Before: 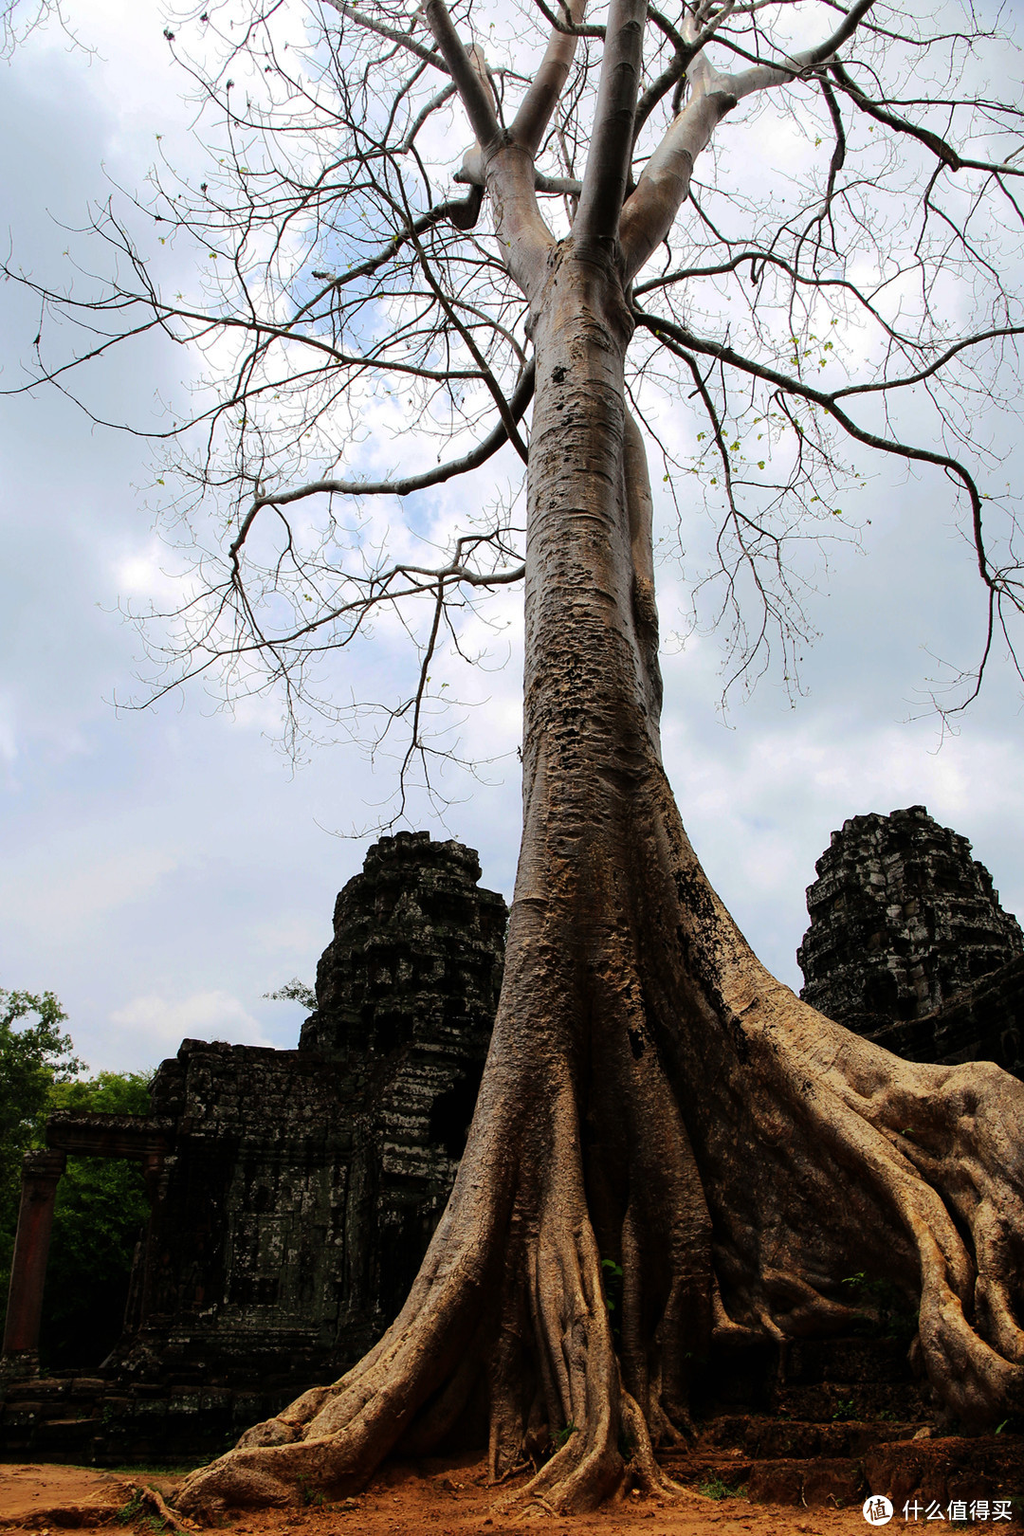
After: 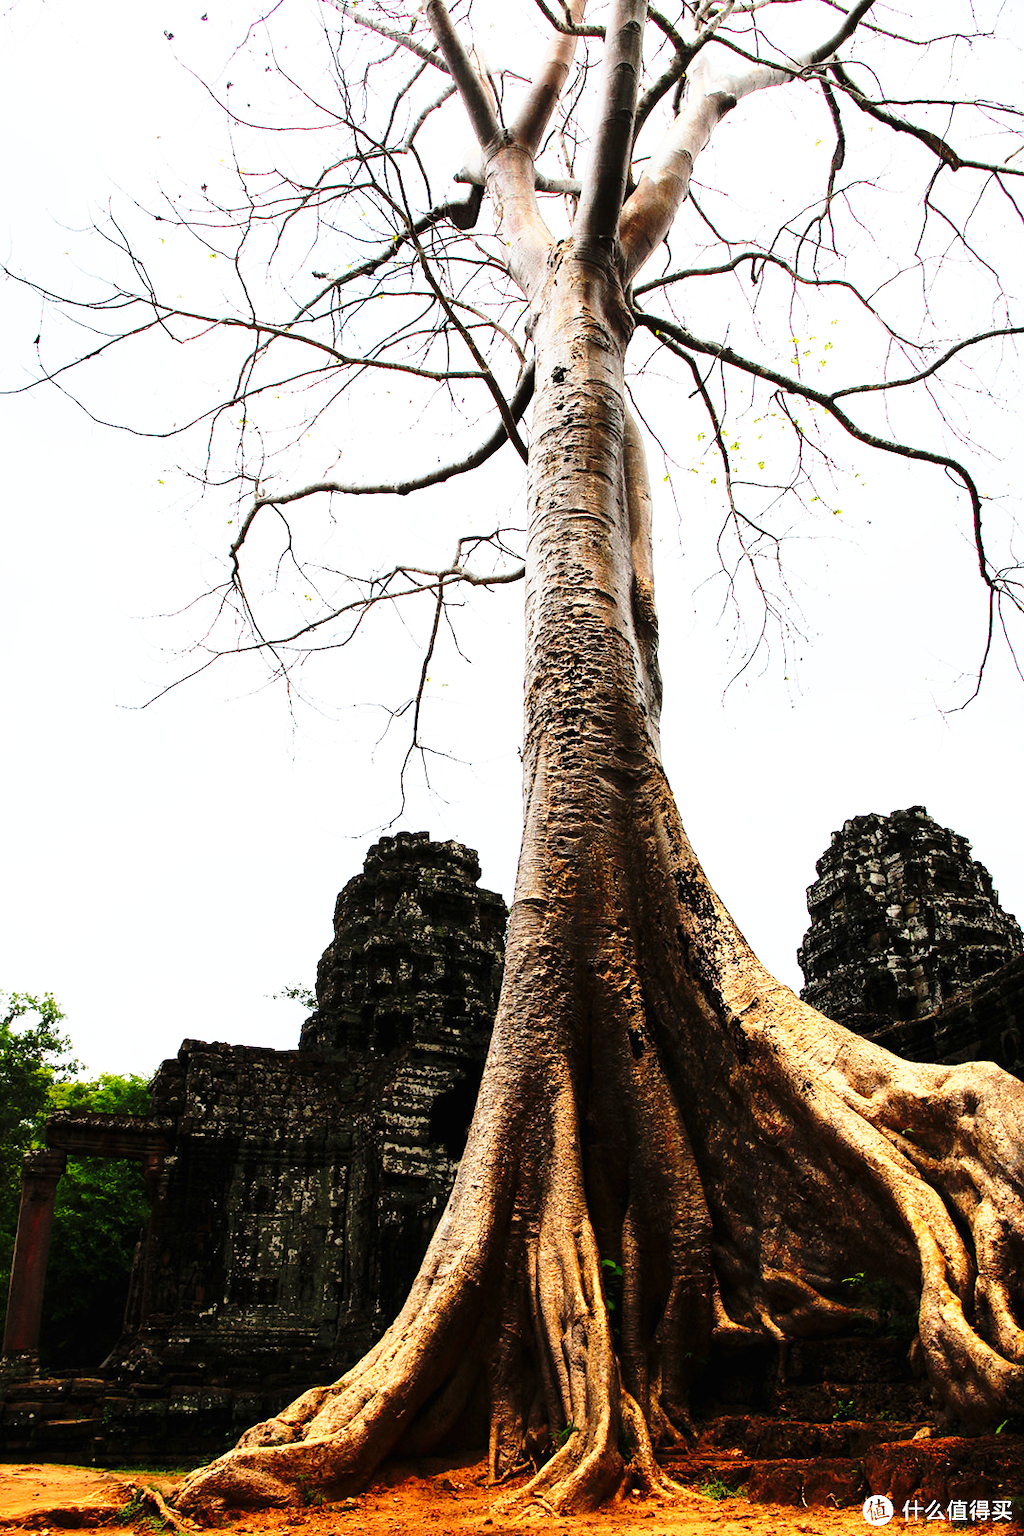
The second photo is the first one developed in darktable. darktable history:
exposure: black level correction 0, exposure 0.589 EV, compensate exposure bias true, compensate highlight preservation false
contrast brightness saturation: saturation 0.097
base curve: curves: ch0 [(0, 0) (0.026, 0.03) (0.109, 0.232) (0.351, 0.748) (0.669, 0.968) (1, 1)], preserve colors none
